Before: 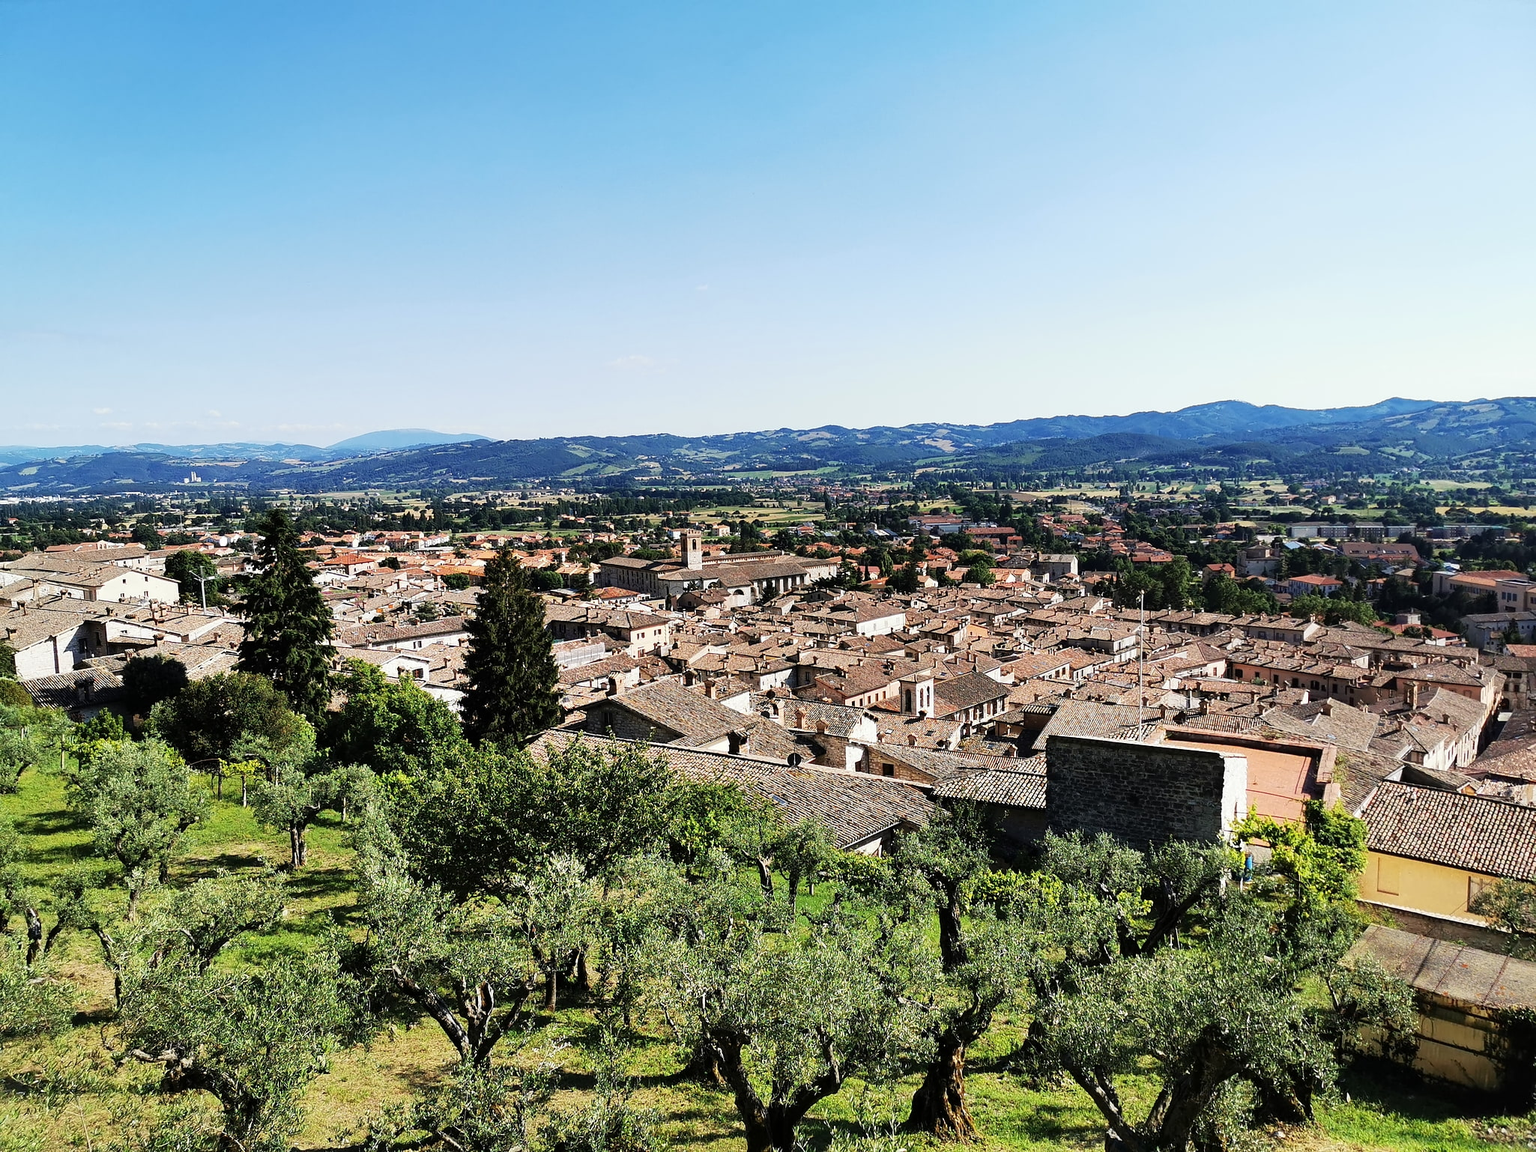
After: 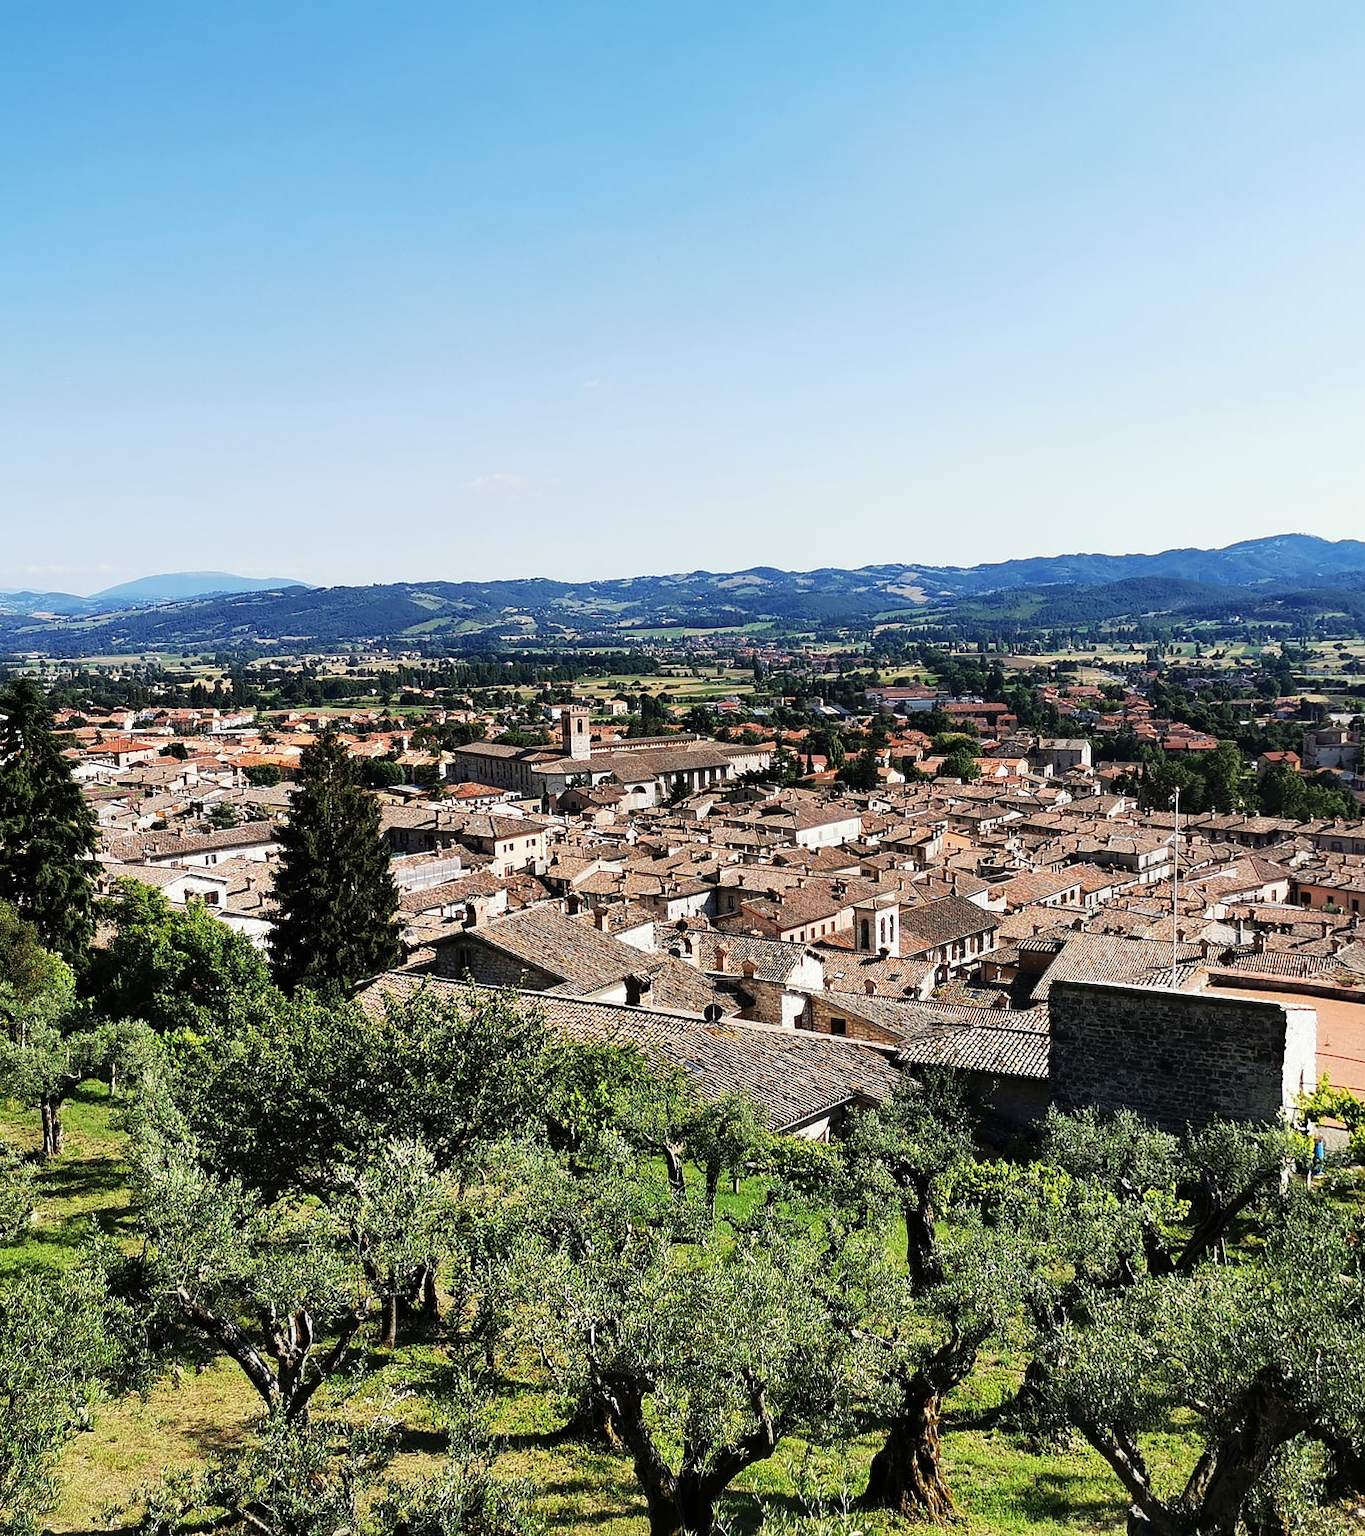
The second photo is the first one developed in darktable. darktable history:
crop: left 16.916%, right 16.359%
